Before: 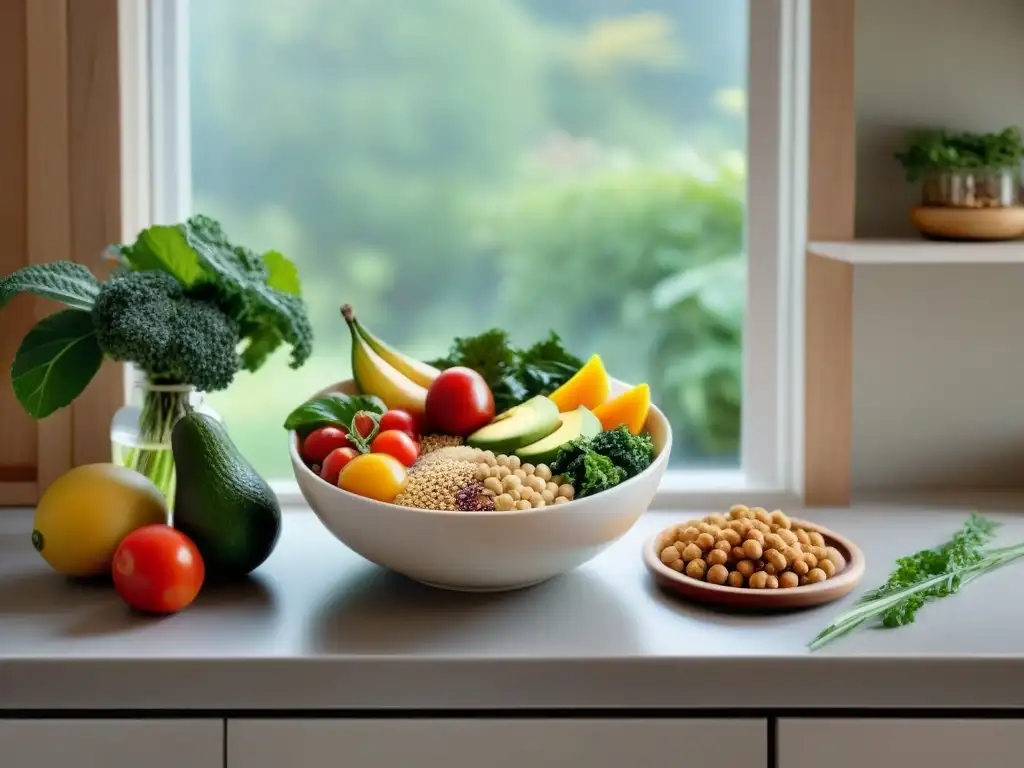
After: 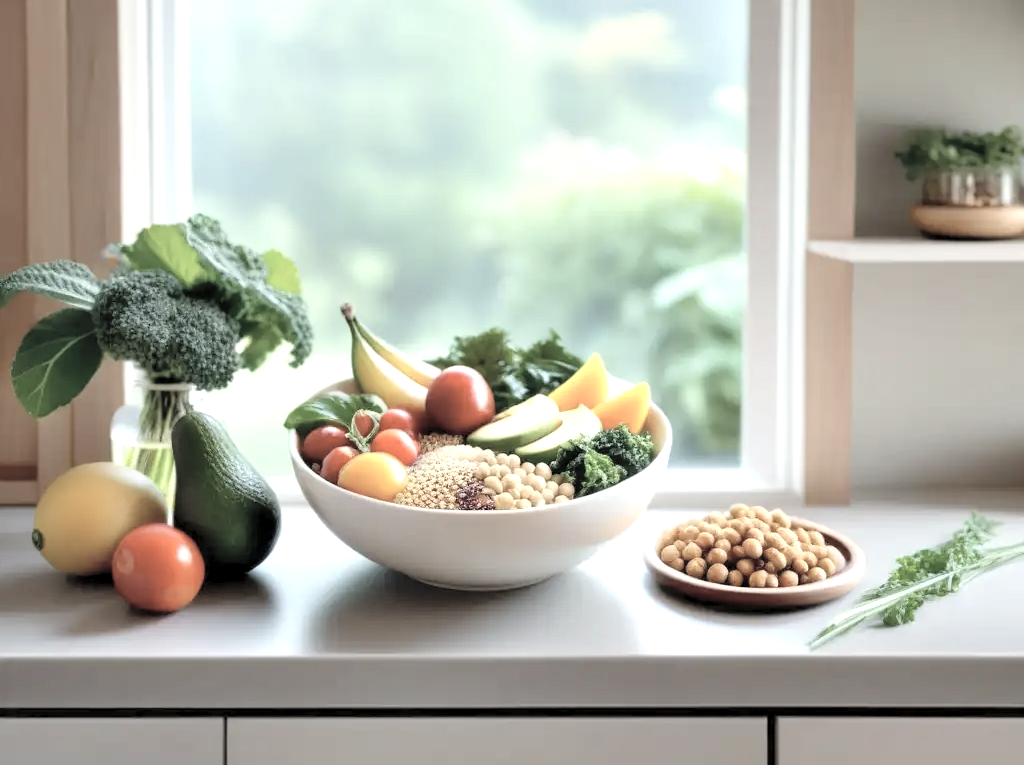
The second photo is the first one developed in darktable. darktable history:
crop: top 0.143%, bottom 0.175%
levels: levels [0, 0.43, 0.859]
exposure: black level correction 0.001, compensate highlight preservation false
contrast brightness saturation: brightness 0.185, saturation -0.483
